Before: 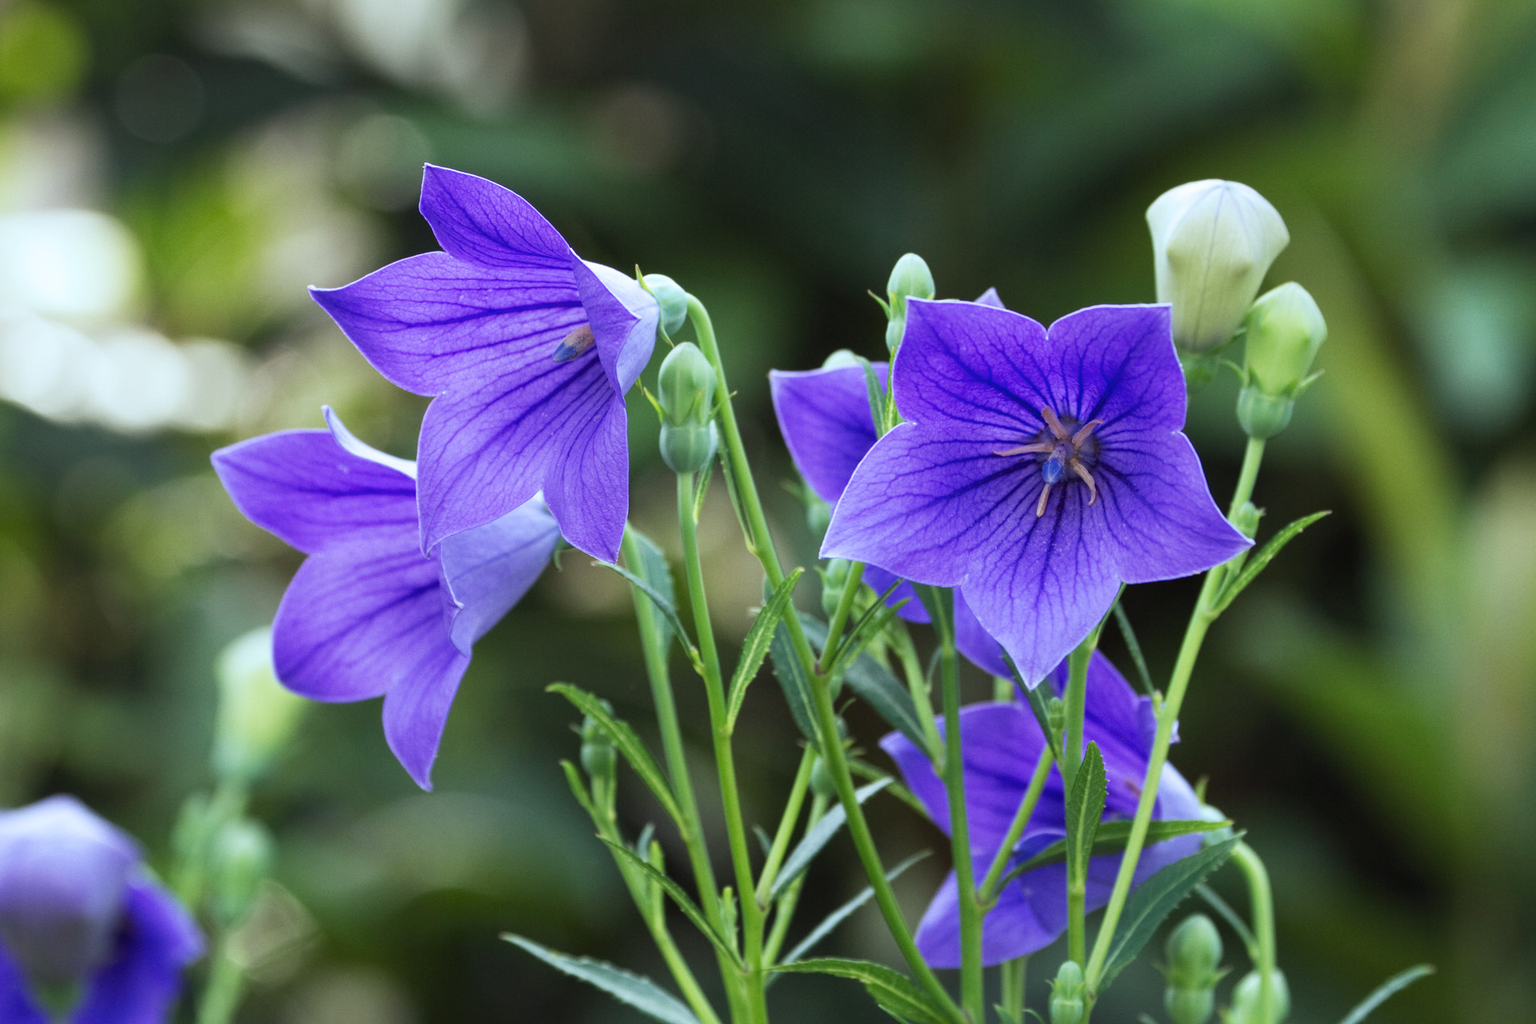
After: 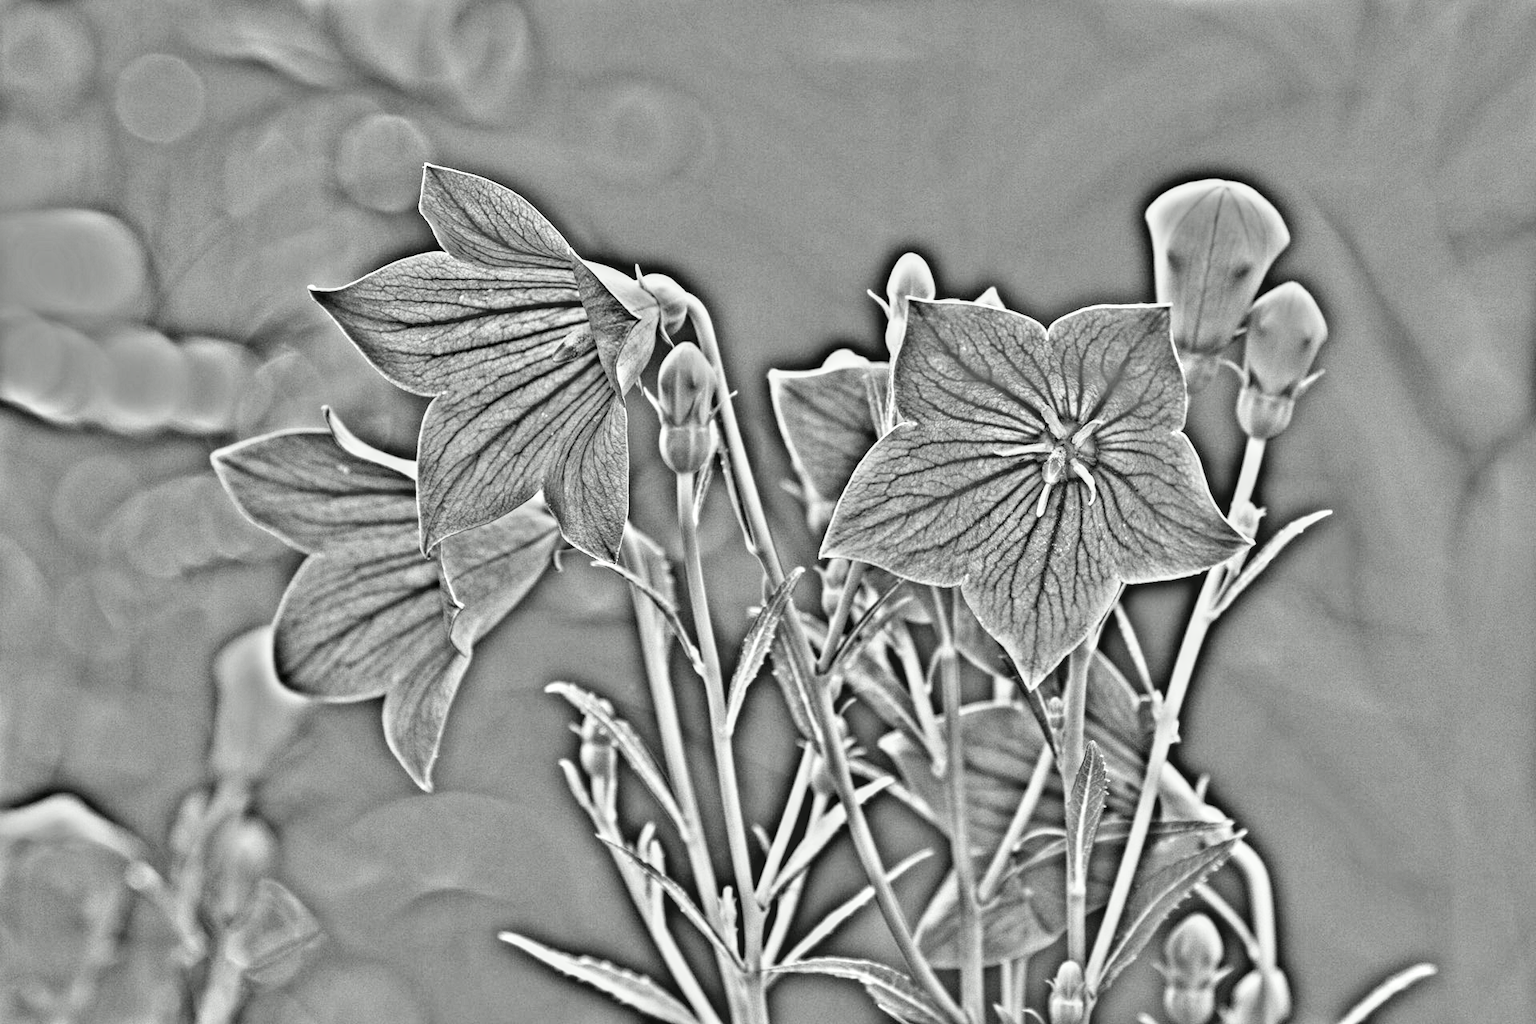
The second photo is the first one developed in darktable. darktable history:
highpass: on, module defaults
local contrast: detail 130%
tone curve: curves: ch0 [(0.003, 0.032) (0.037, 0.037) (0.142, 0.117) (0.279, 0.311) (0.405, 0.49) (0.526, 0.651) (0.722, 0.857) (0.875, 0.946) (1, 0.98)]; ch1 [(0, 0) (0.305, 0.325) (0.453, 0.437) (0.482, 0.473) (0.501, 0.498) (0.515, 0.523) (0.559, 0.591) (0.6, 0.659) (0.656, 0.71) (1, 1)]; ch2 [(0, 0) (0.323, 0.277) (0.424, 0.396) (0.479, 0.484) (0.499, 0.502) (0.515, 0.537) (0.564, 0.595) (0.644, 0.703) (0.742, 0.803) (1, 1)], color space Lab, independent channels, preserve colors none
